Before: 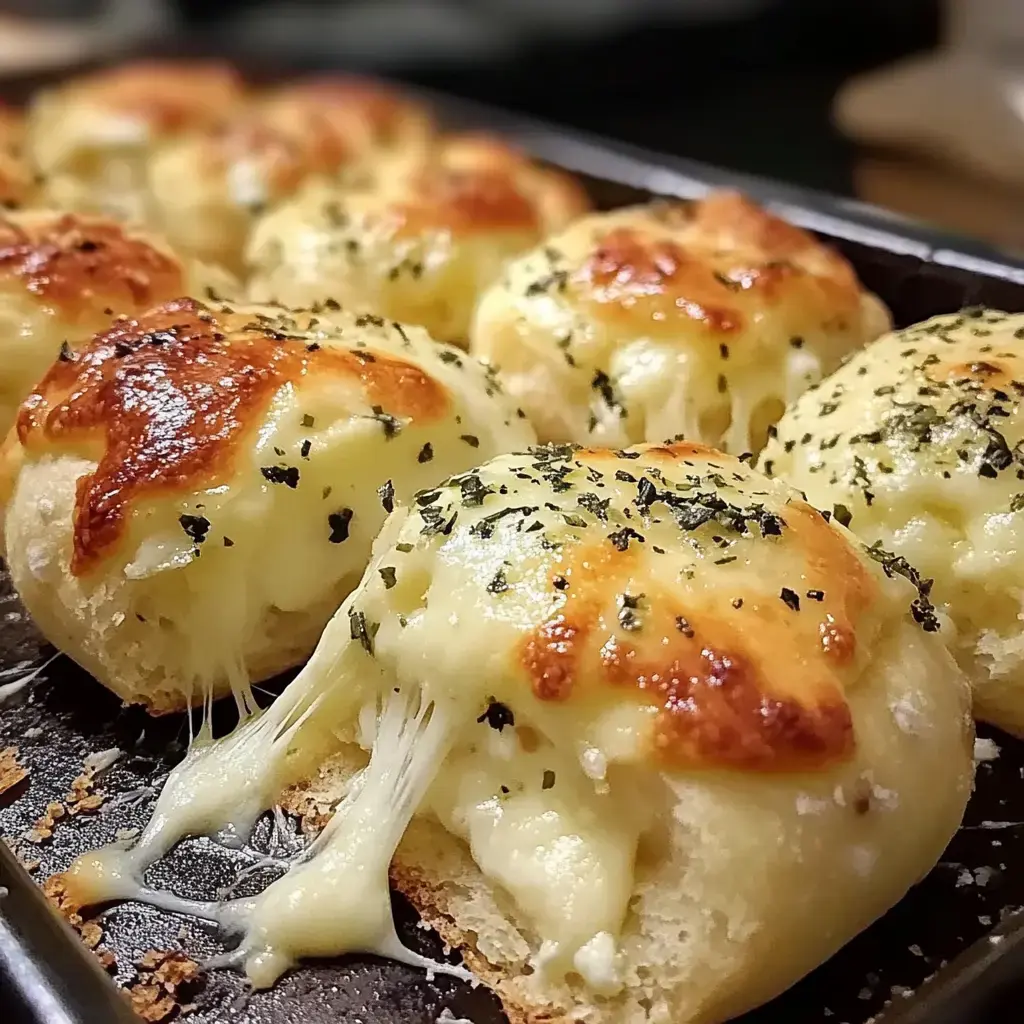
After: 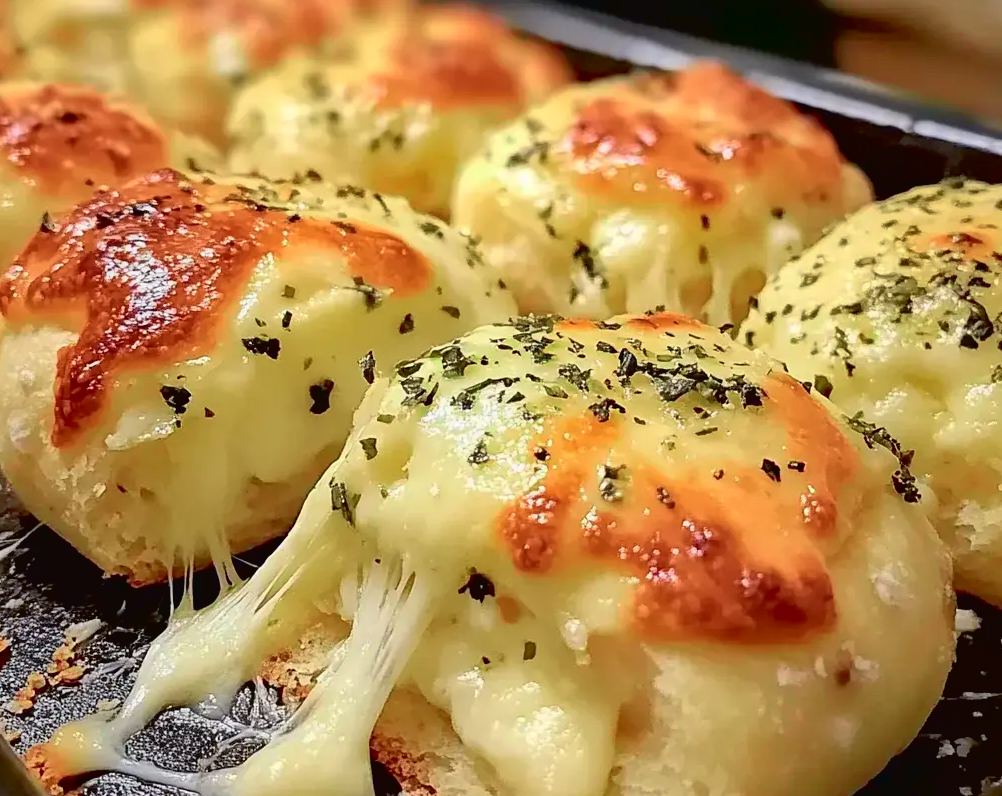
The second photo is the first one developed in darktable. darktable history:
tone curve: curves: ch0 [(0, 0.013) (0.054, 0.018) (0.205, 0.197) (0.289, 0.309) (0.382, 0.437) (0.475, 0.552) (0.666, 0.743) (0.791, 0.85) (1, 0.998)]; ch1 [(0, 0) (0.394, 0.338) (0.449, 0.404) (0.499, 0.498) (0.526, 0.528) (0.543, 0.564) (0.589, 0.633) (0.66, 0.687) (0.783, 0.804) (1, 1)]; ch2 [(0, 0) (0.304, 0.31) (0.403, 0.399) (0.441, 0.421) (0.474, 0.466) (0.498, 0.496) (0.524, 0.538) (0.555, 0.584) (0.633, 0.665) (0.7, 0.711) (1, 1)], color space Lab, independent channels, preserve colors none
crop and rotate: left 1.892%, top 12.689%, right 0.182%, bottom 9.571%
shadows and highlights: on, module defaults
